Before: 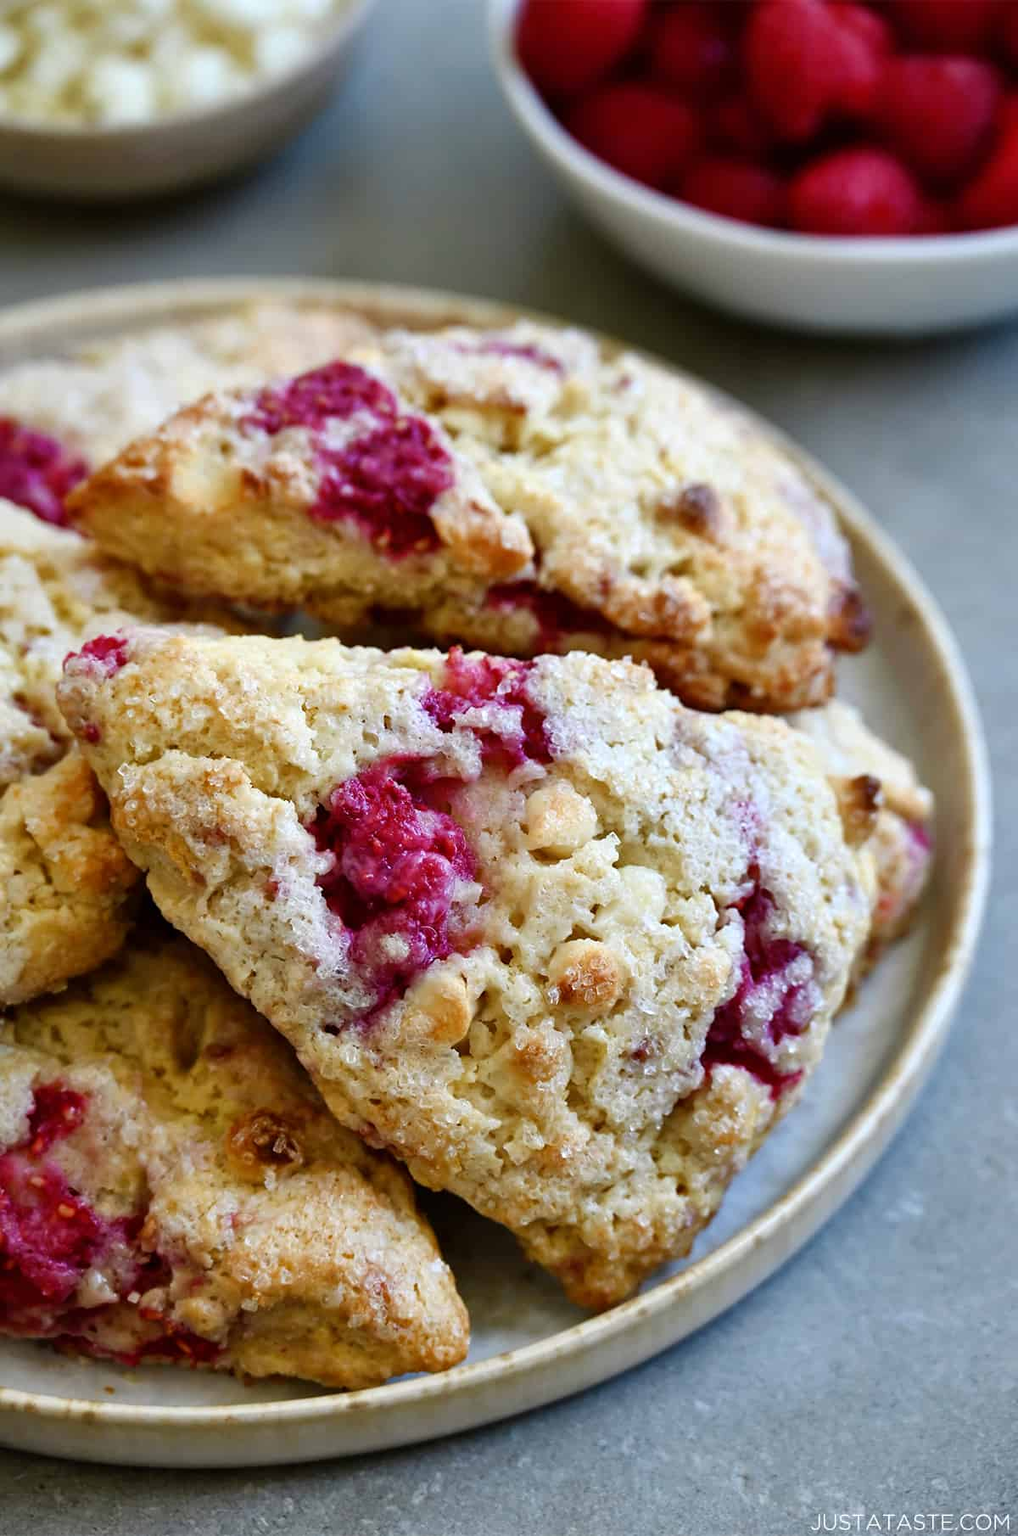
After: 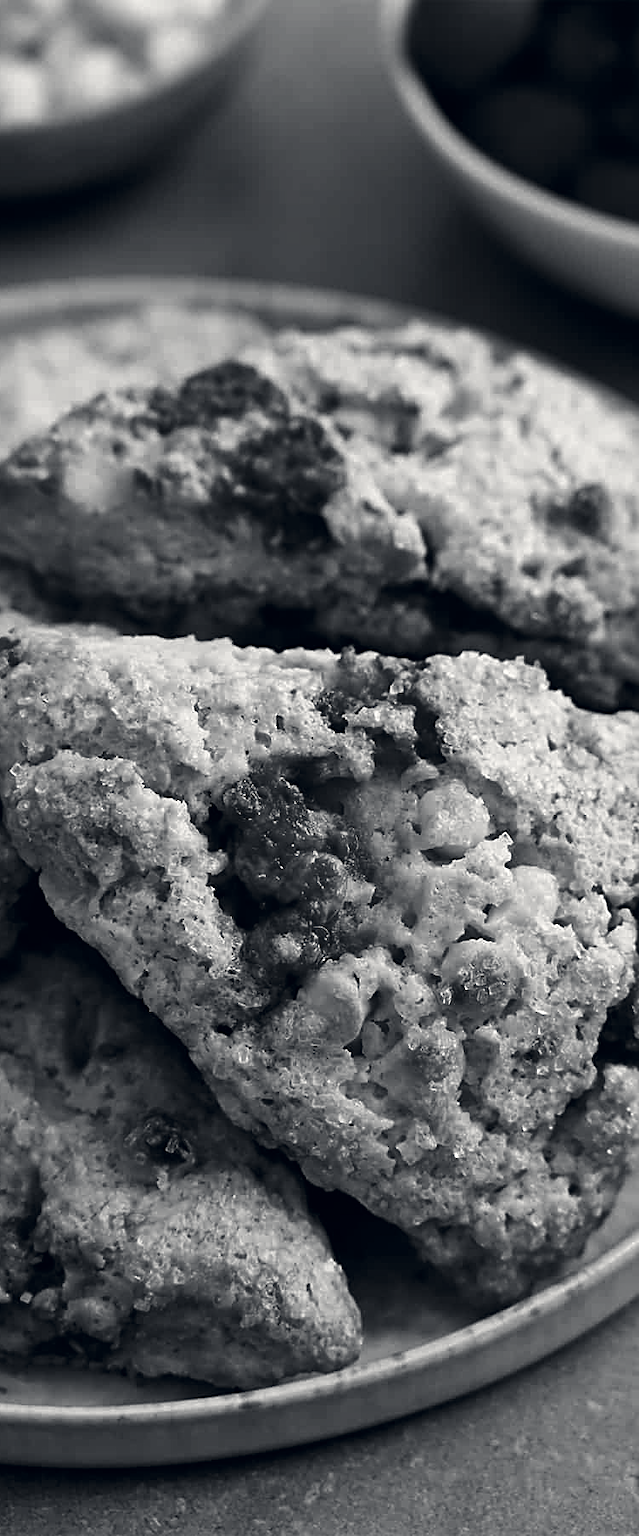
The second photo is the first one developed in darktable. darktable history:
color calibration: output gray [0.267, 0.423, 0.267, 0], illuminant same as pipeline (D50), adaptation none (bypass)
contrast brightness saturation: brightness -0.25, saturation 0.2
crop: left 10.644%, right 26.528%
sharpen: on, module defaults
color correction: highlights a* 0.207, highlights b* 2.7, shadows a* -0.874, shadows b* -4.78
